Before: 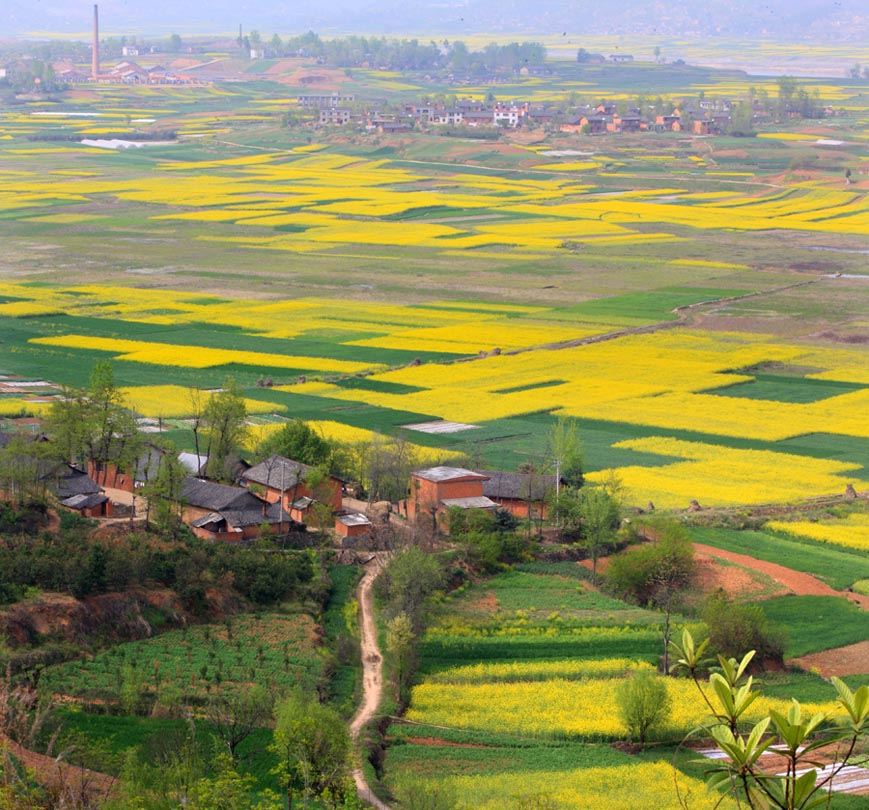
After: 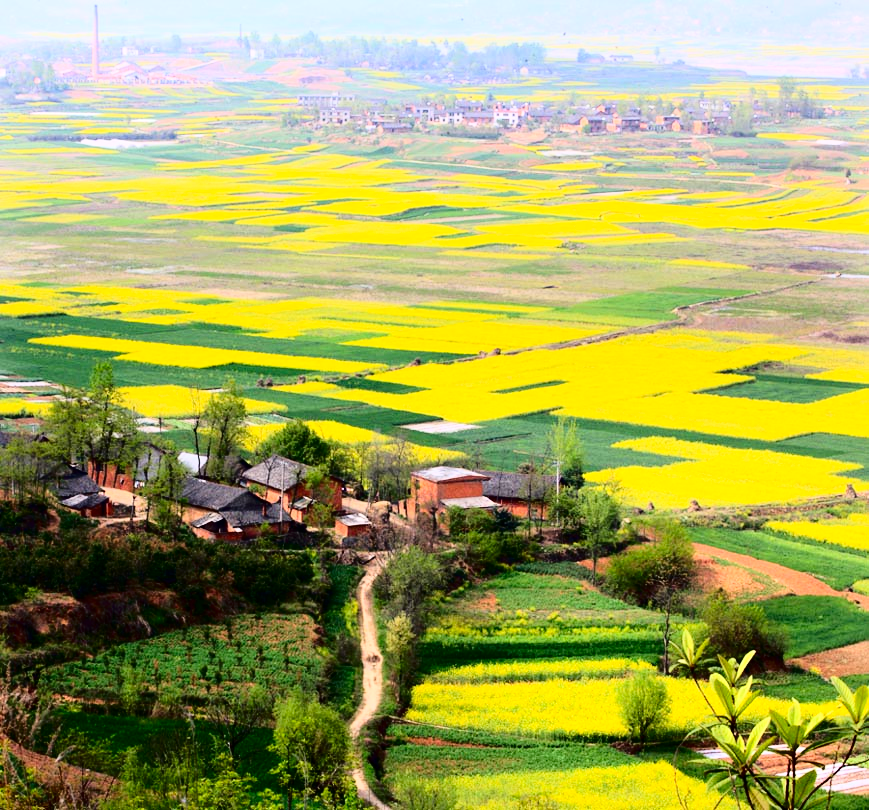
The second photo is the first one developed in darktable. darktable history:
base curve: curves: ch0 [(0, 0) (0.028, 0.03) (0.121, 0.232) (0.46, 0.748) (0.859, 0.968) (1, 1)]
contrast brightness saturation: contrast 0.237, brightness -0.245, saturation 0.149
